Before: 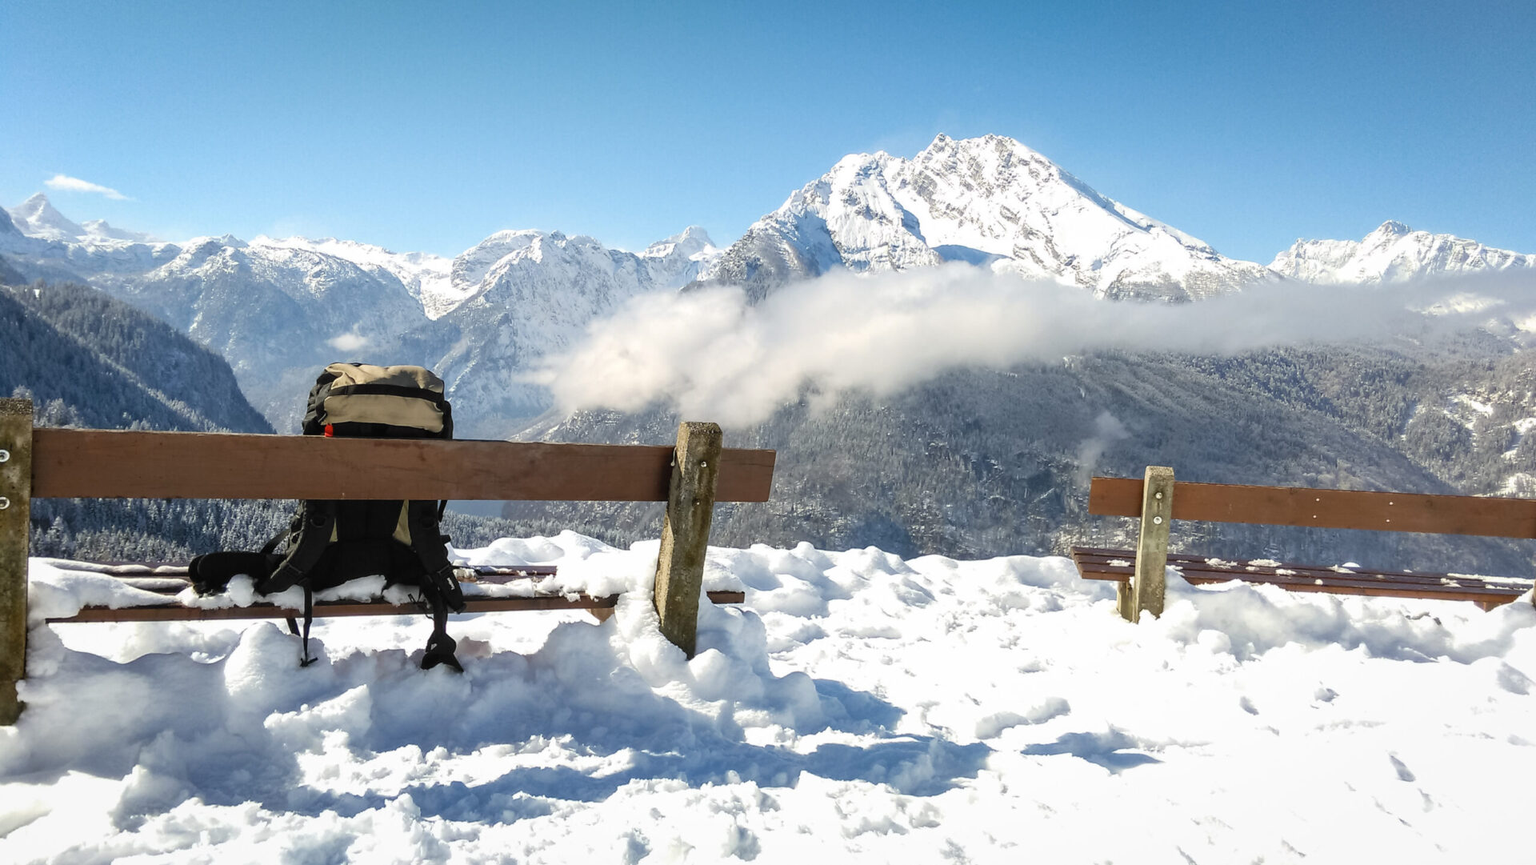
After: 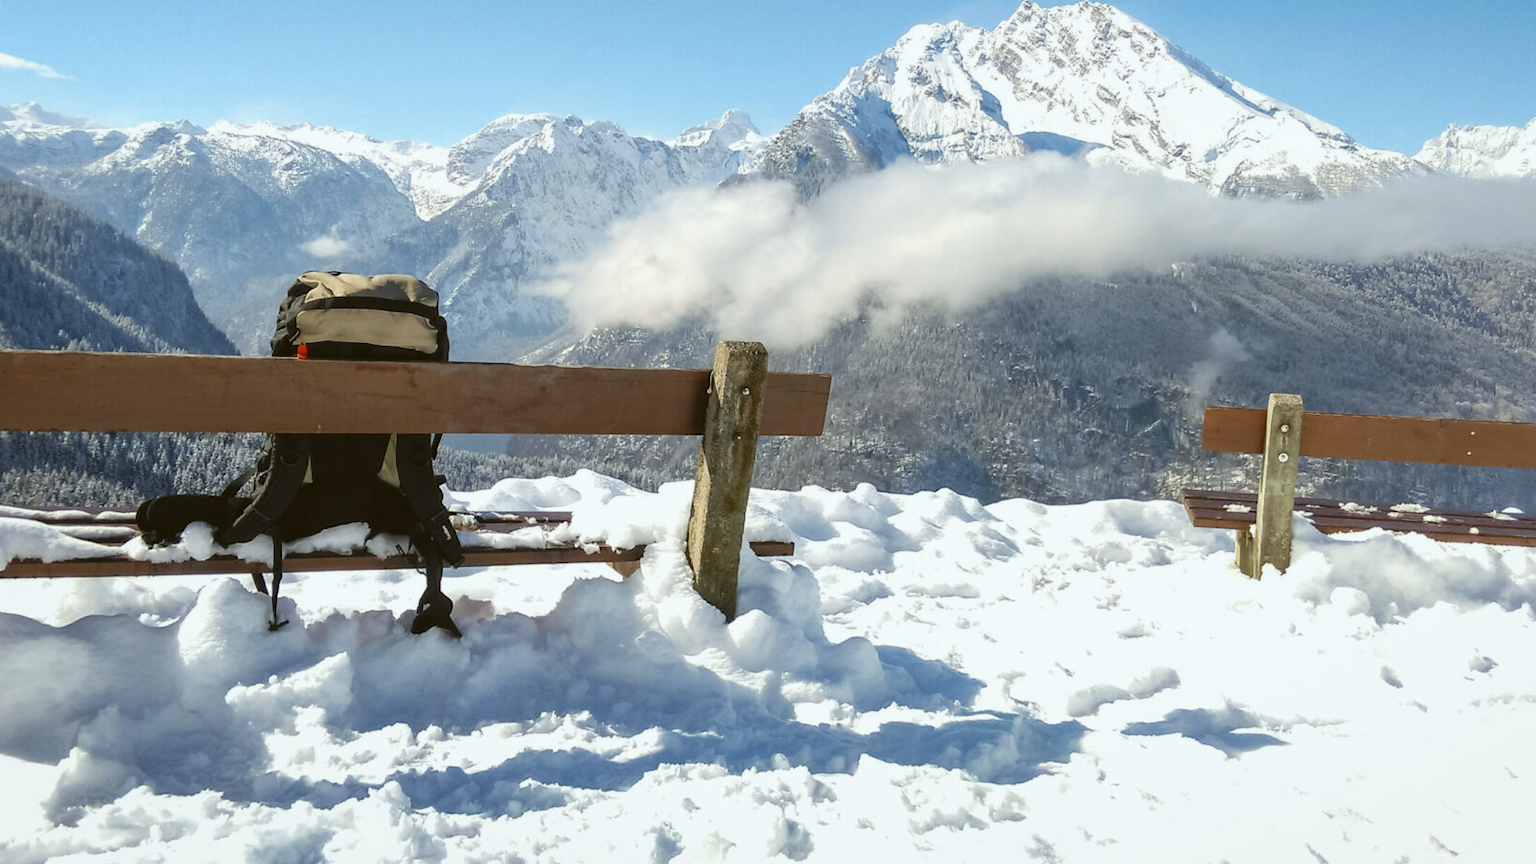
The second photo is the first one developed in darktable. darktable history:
crop and rotate: left 4.842%, top 15.51%, right 10.668%
color balance: lift [1.004, 1.002, 1.002, 0.998], gamma [1, 1.007, 1.002, 0.993], gain [1, 0.977, 1.013, 1.023], contrast -3.64%
